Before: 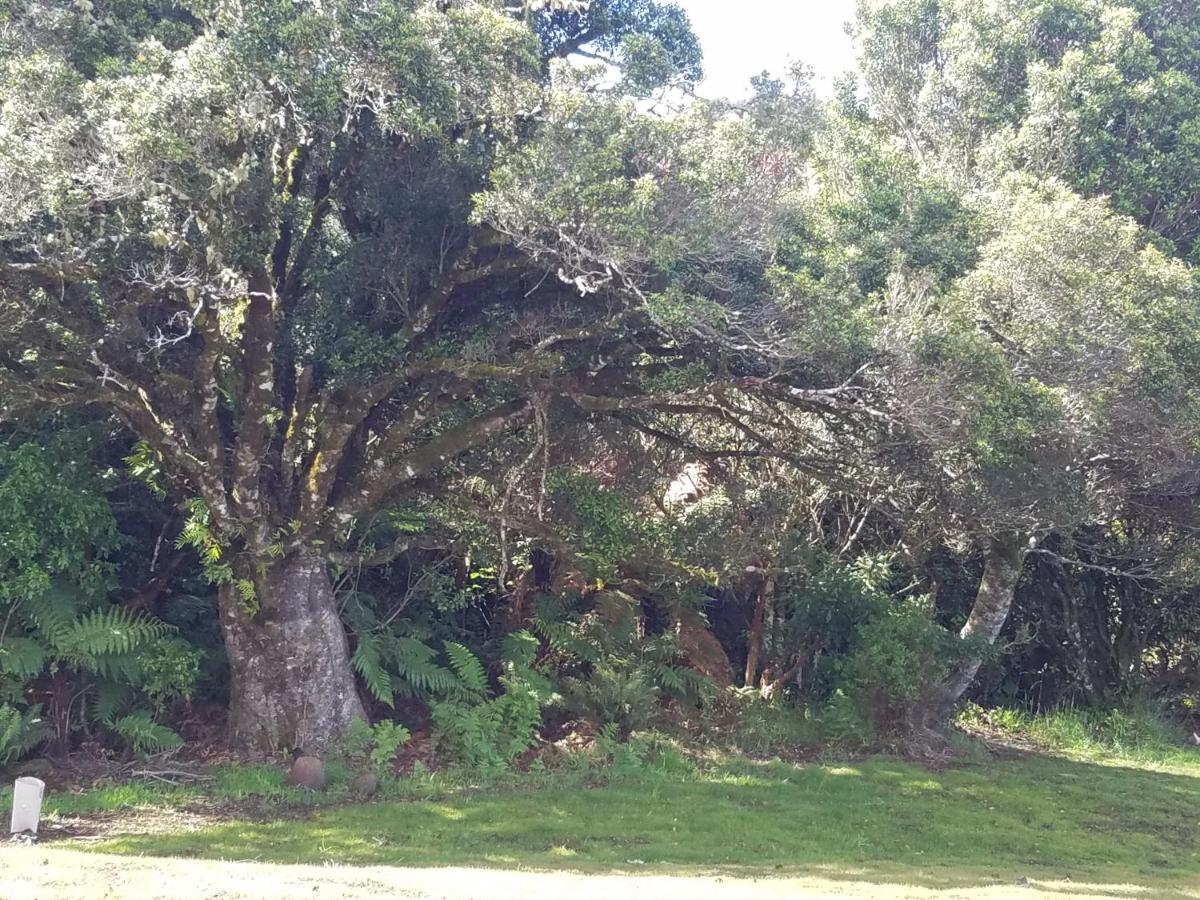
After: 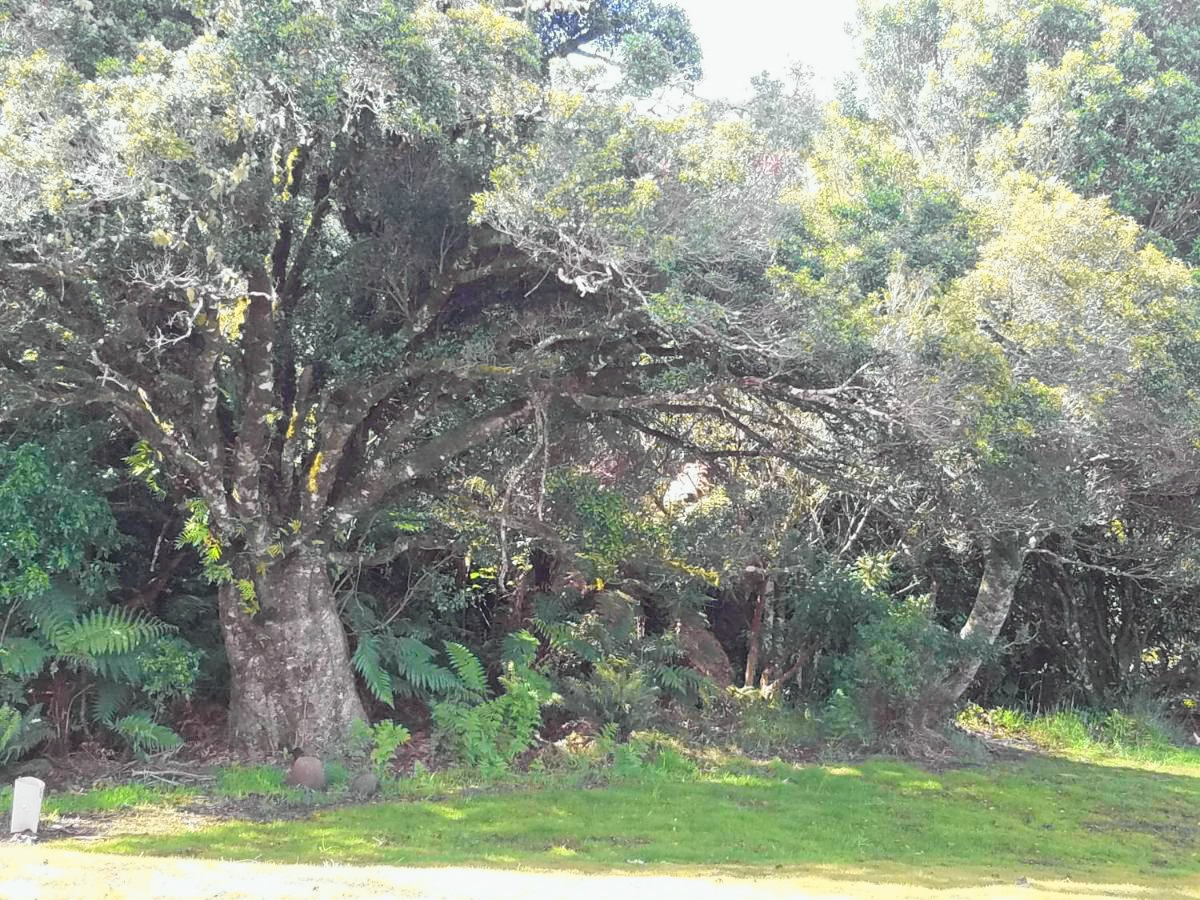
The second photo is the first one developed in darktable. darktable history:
tone curve: curves: ch0 [(0, 0.012) (0.093, 0.11) (0.345, 0.425) (0.457, 0.562) (0.628, 0.738) (0.839, 0.909) (0.998, 0.978)]; ch1 [(0, 0) (0.437, 0.408) (0.472, 0.47) (0.502, 0.497) (0.527, 0.523) (0.568, 0.577) (0.62, 0.66) (0.669, 0.748) (0.859, 0.899) (1, 1)]; ch2 [(0, 0) (0.33, 0.301) (0.421, 0.443) (0.473, 0.498) (0.509, 0.502) (0.535, 0.545) (0.549, 0.576) (0.644, 0.703) (1, 1)], color space Lab, independent channels, preserve colors none
